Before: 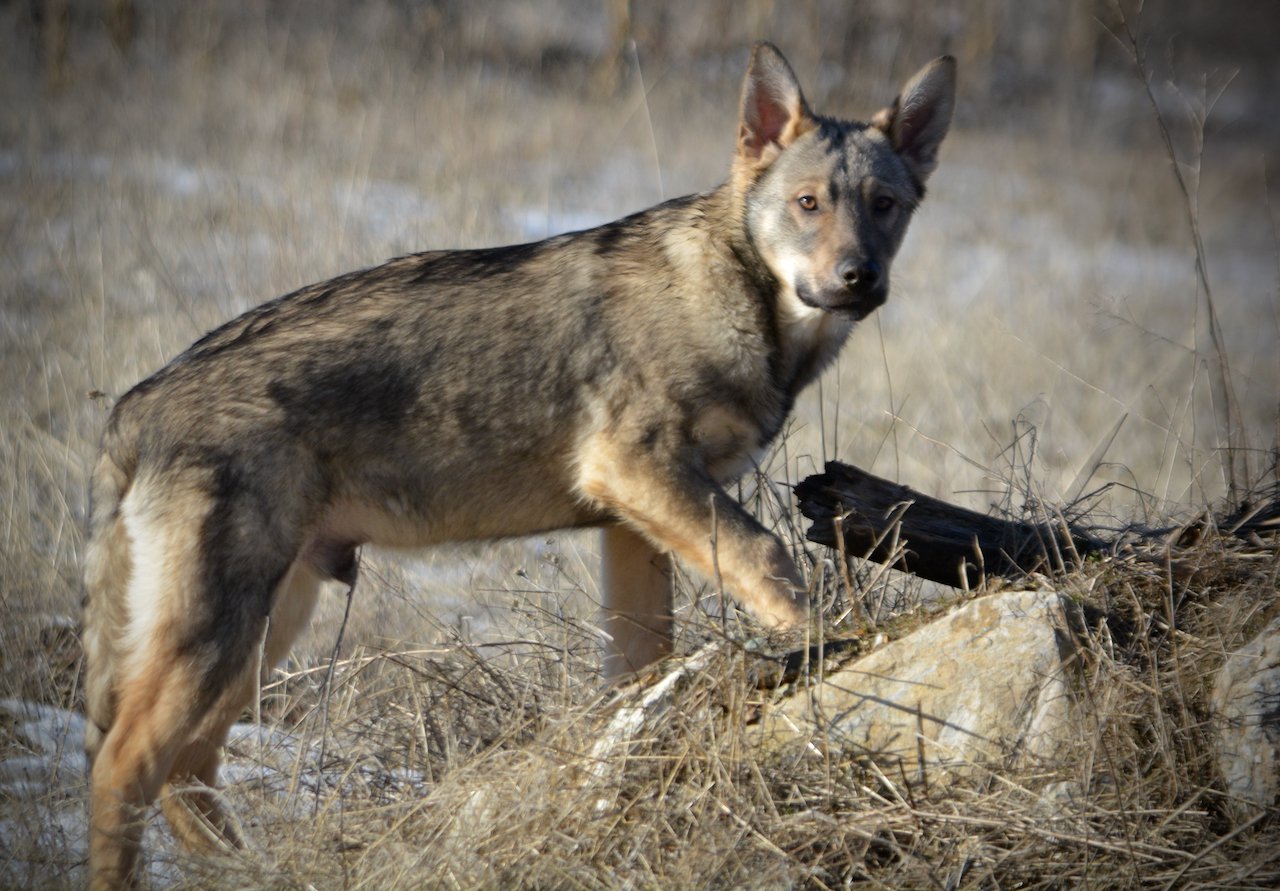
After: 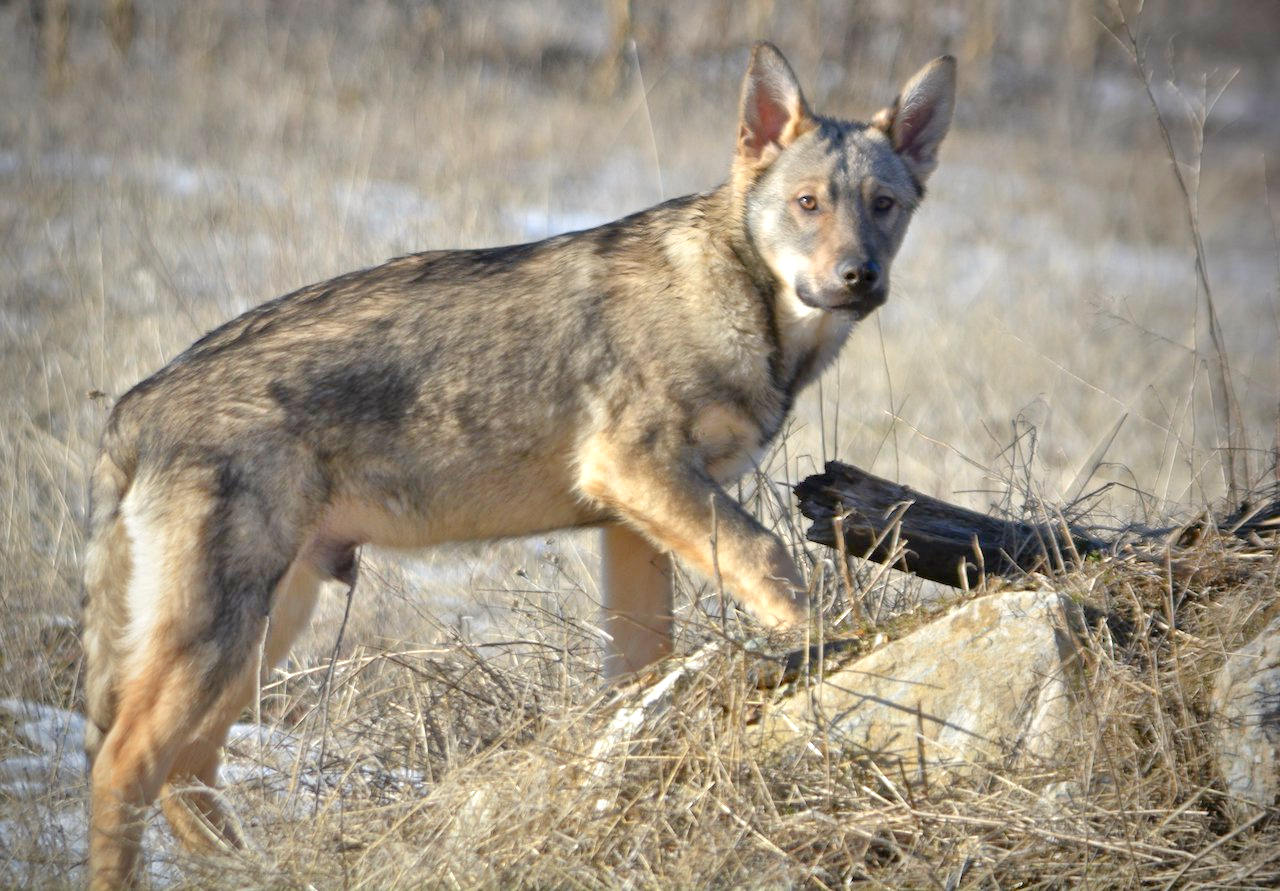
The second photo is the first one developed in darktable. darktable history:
tone equalizer: -8 EV 1.98 EV, -7 EV 1.98 EV, -6 EV 2 EV, -5 EV 1.98 EV, -4 EV 2 EV, -3 EV 1.49 EV, -2 EV 0.97 EV, -1 EV 0.507 EV
